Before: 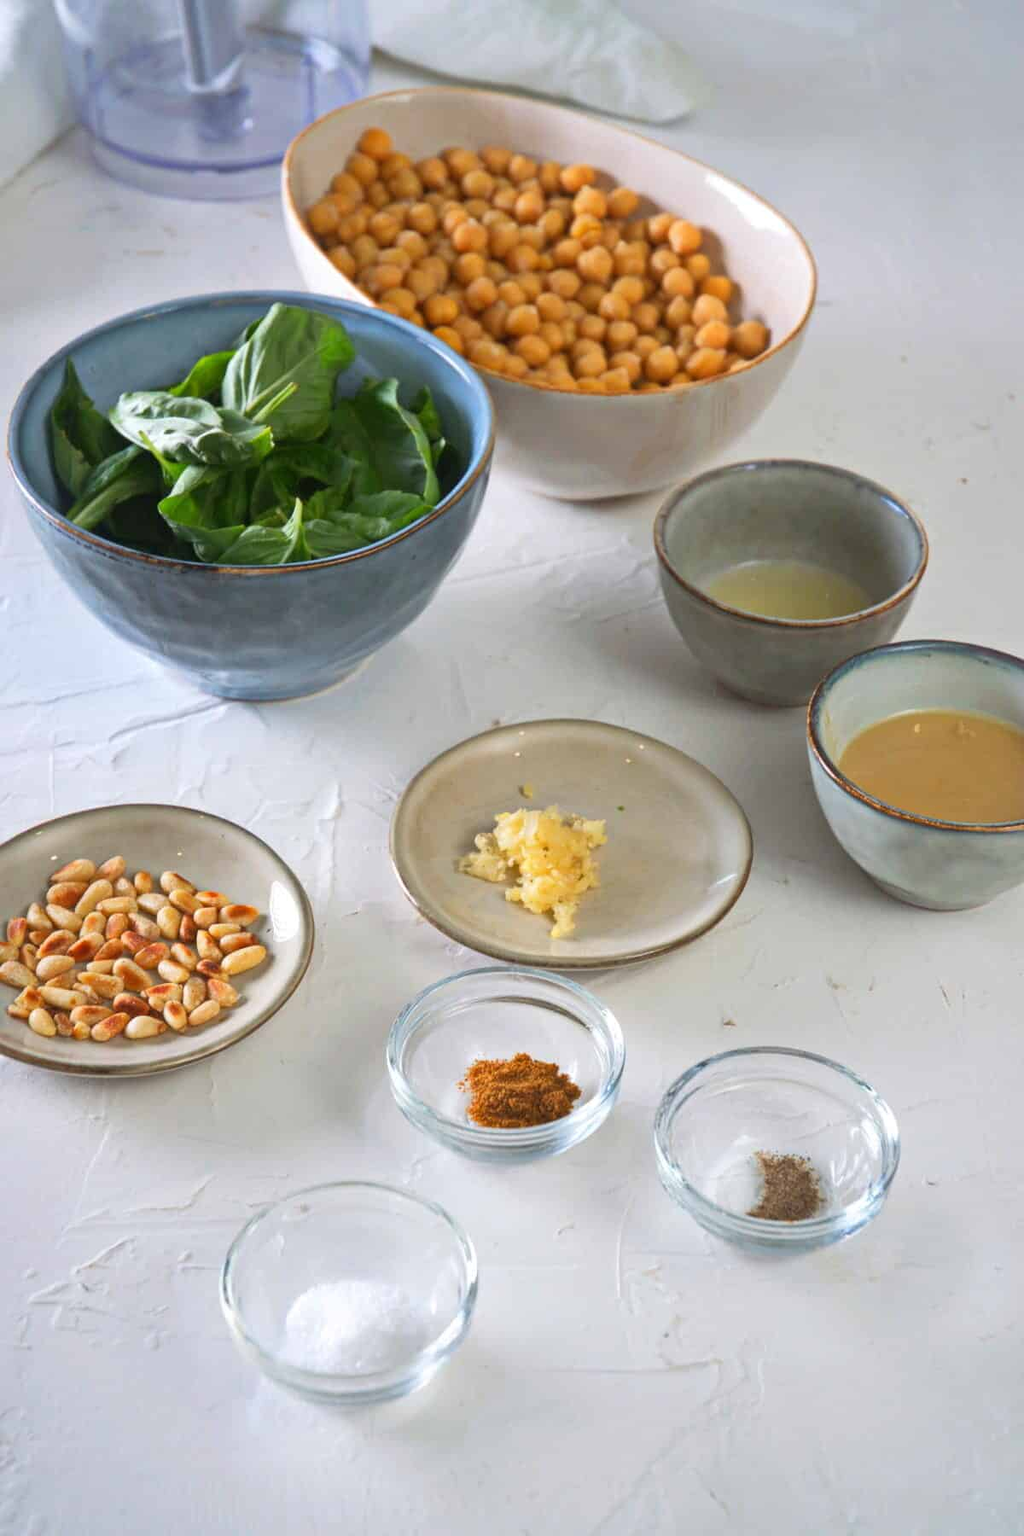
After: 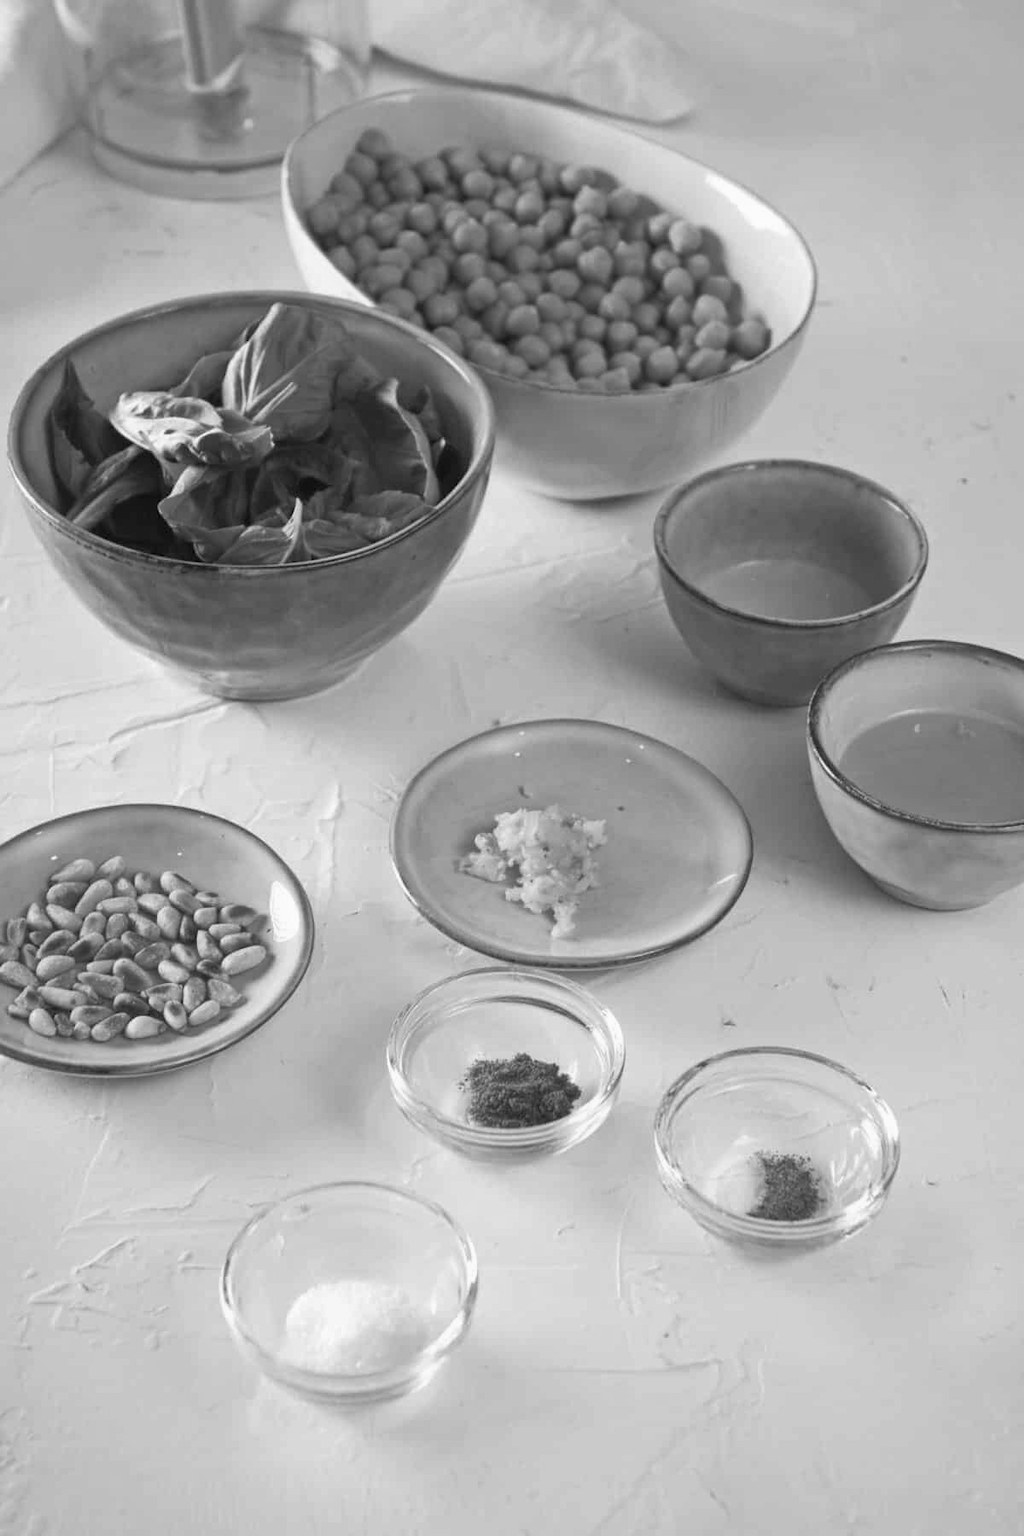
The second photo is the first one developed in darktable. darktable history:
white balance: red 0.925, blue 1.046
monochrome: a 0, b 0, size 0.5, highlights 0.57
